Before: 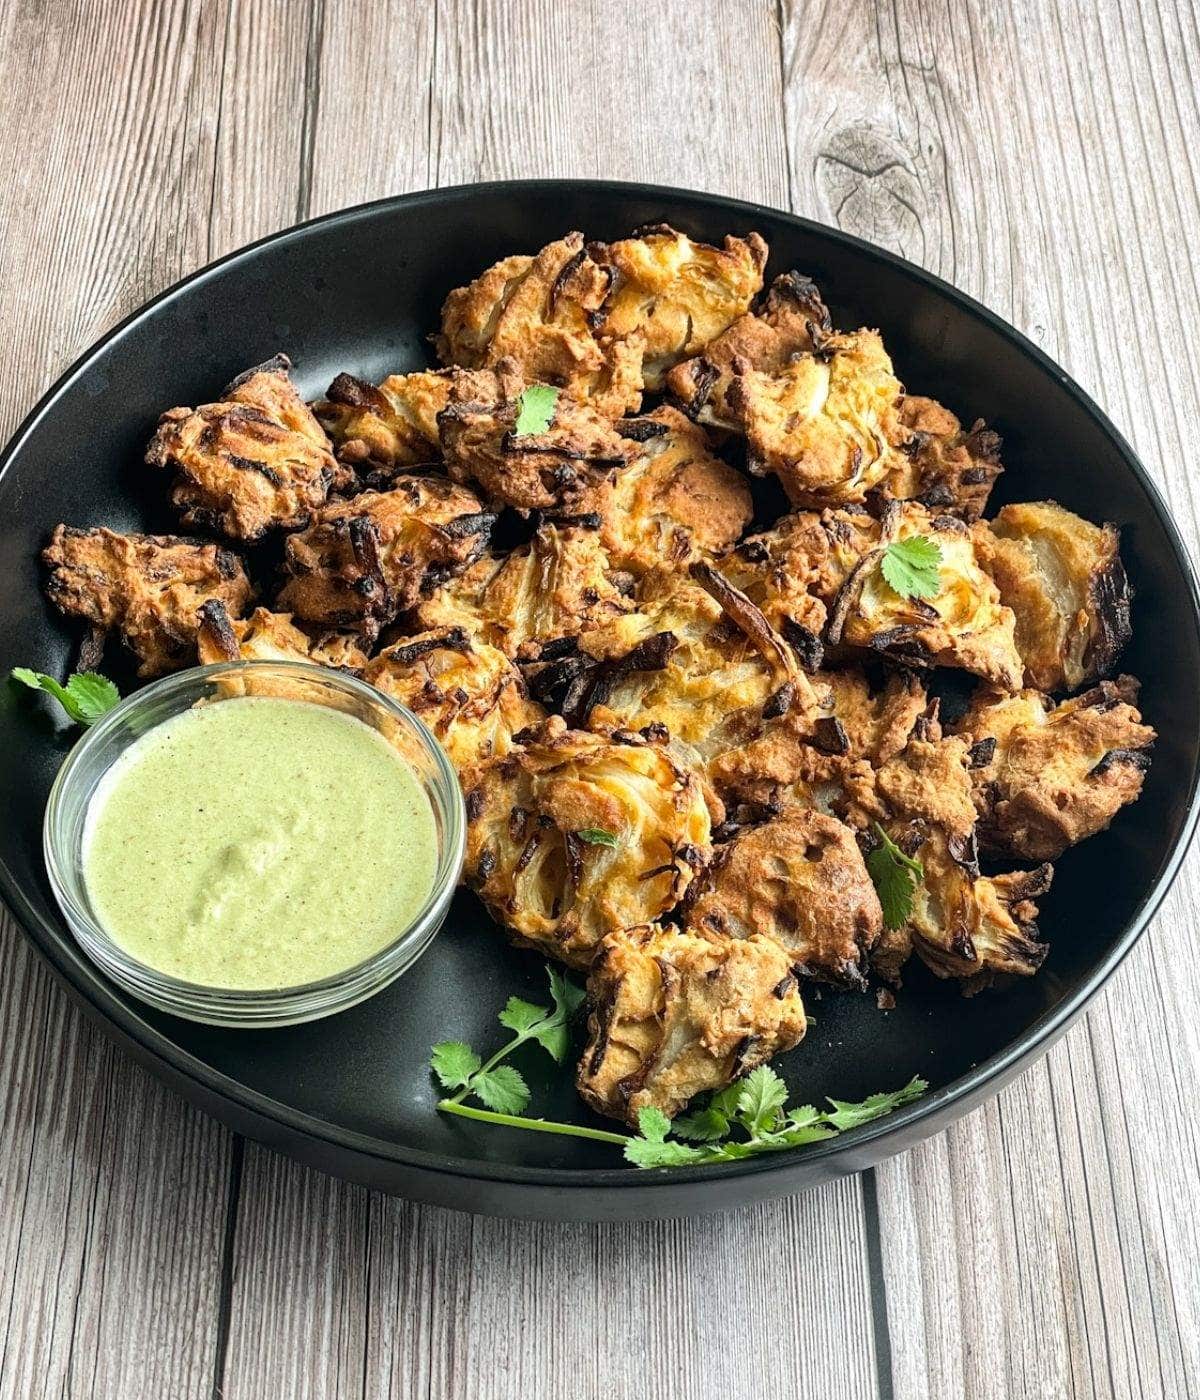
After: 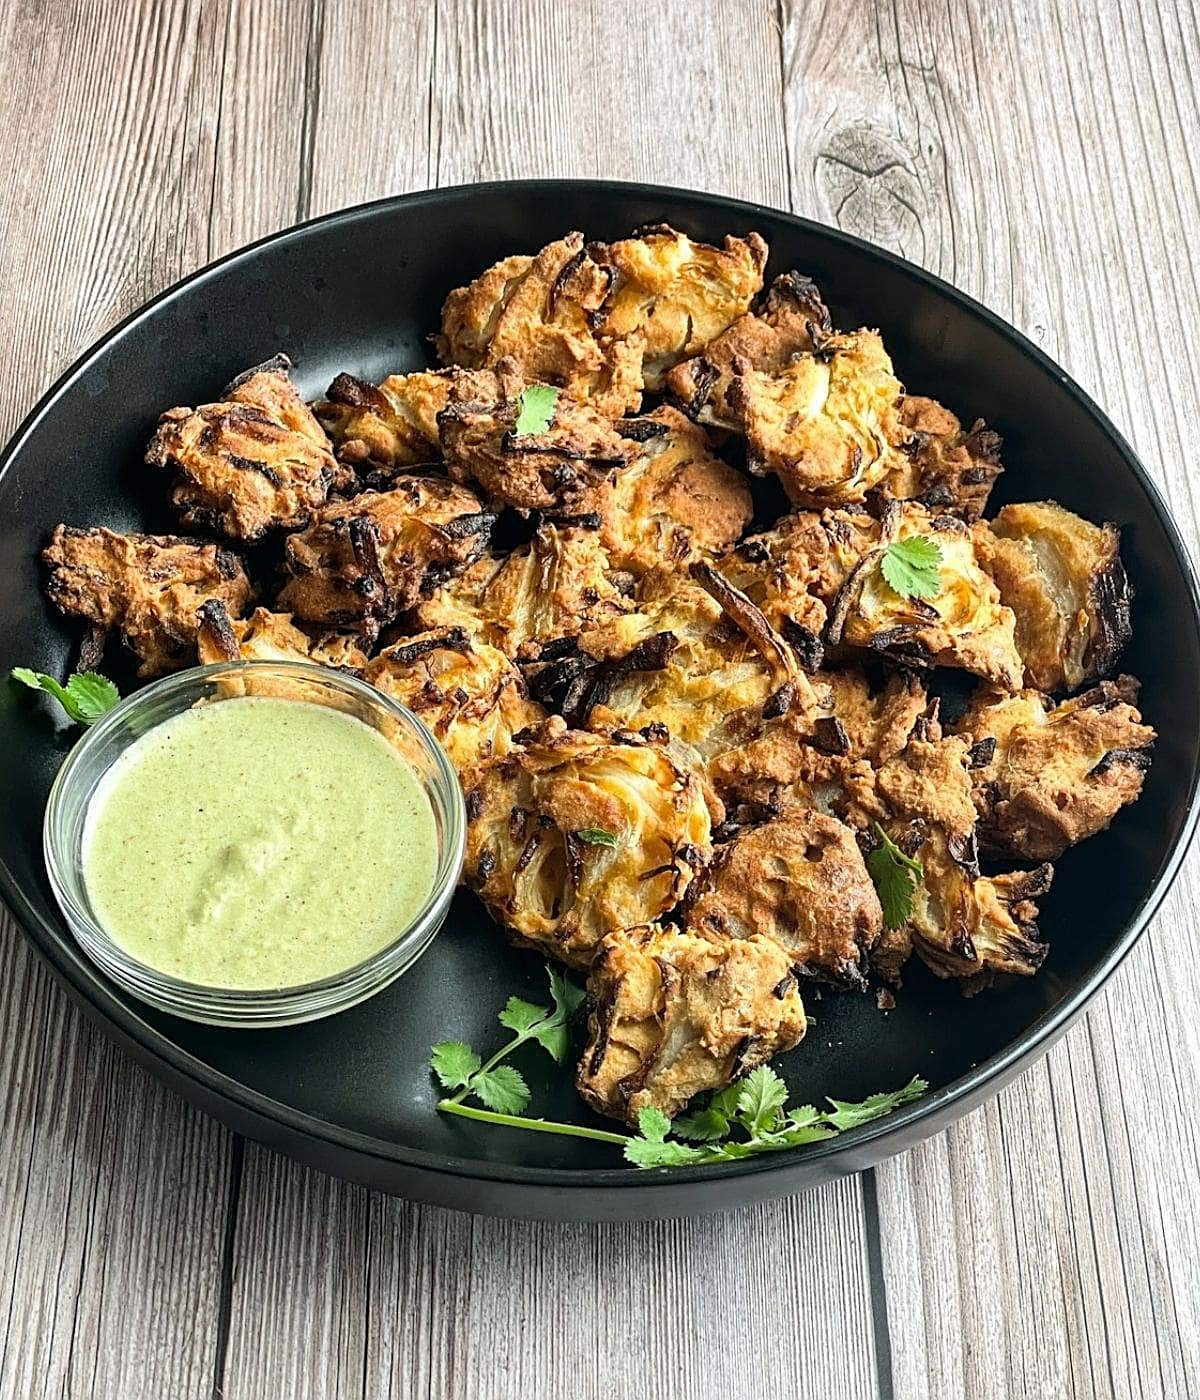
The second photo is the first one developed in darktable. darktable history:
sharpen: on, module defaults
rotate and perspective: crop left 0, crop top 0
